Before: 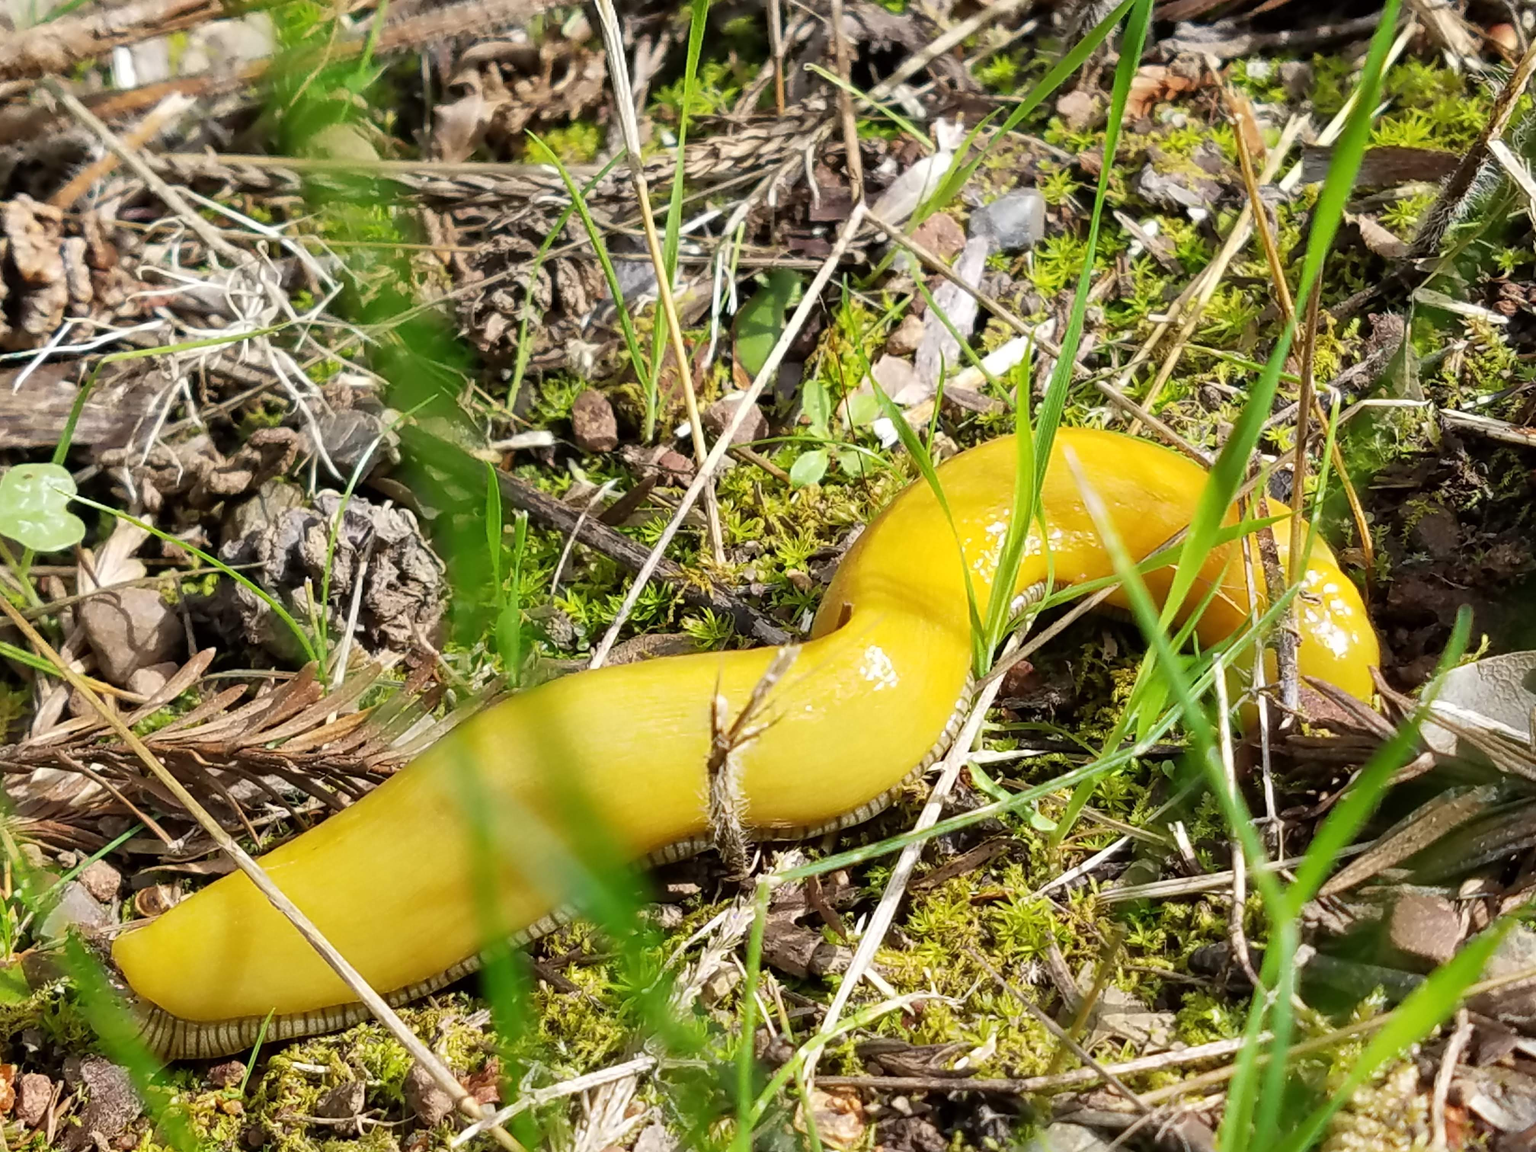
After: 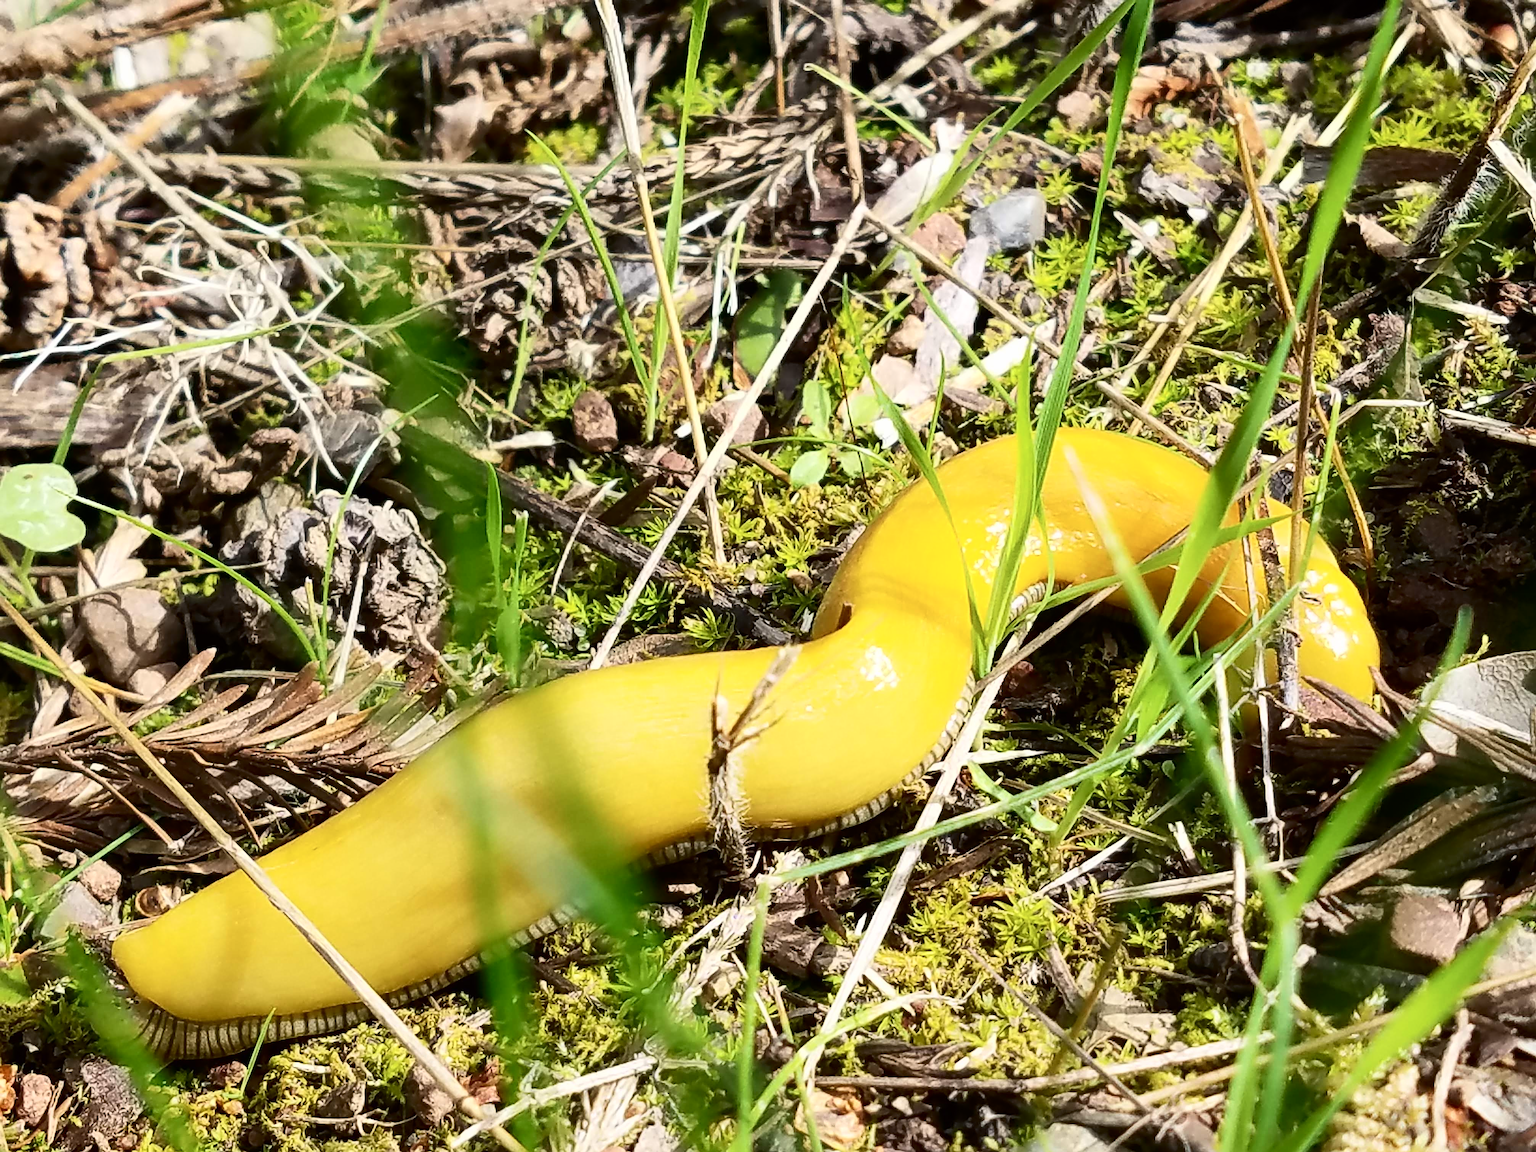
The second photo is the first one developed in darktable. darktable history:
contrast equalizer: y [[0.5, 0.488, 0.462, 0.461, 0.491, 0.5], [0.5 ×6], [0.5 ×6], [0 ×6], [0 ×6]], mix 0.358
sharpen: on, module defaults
contrast brightness saturation: contrast 0.283
